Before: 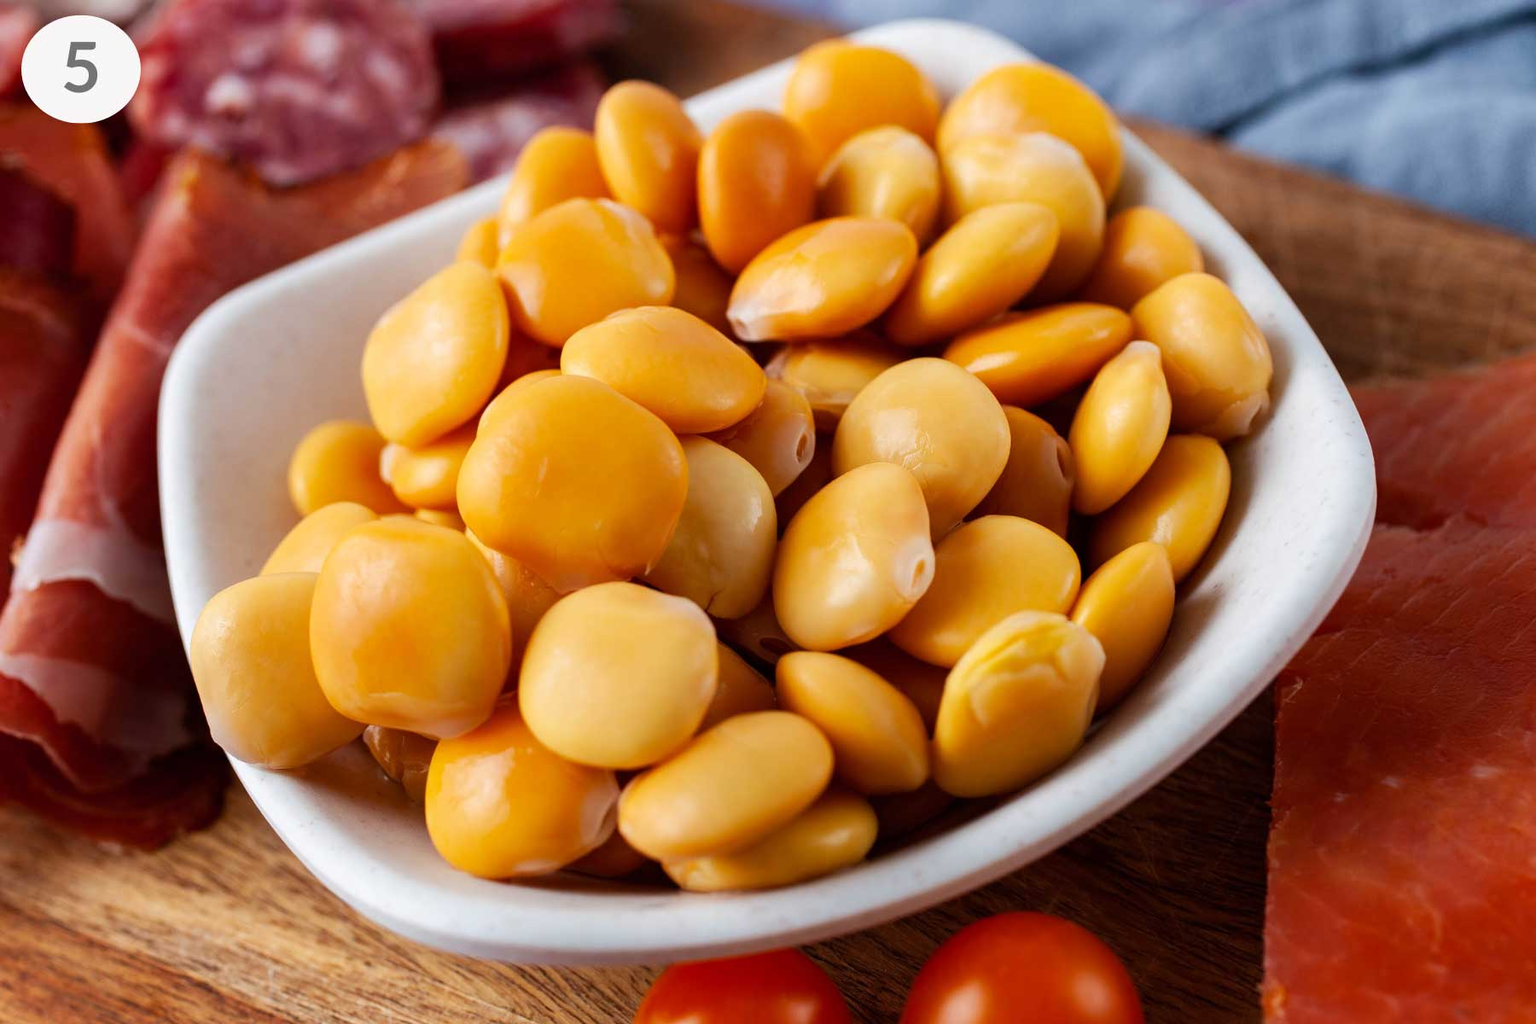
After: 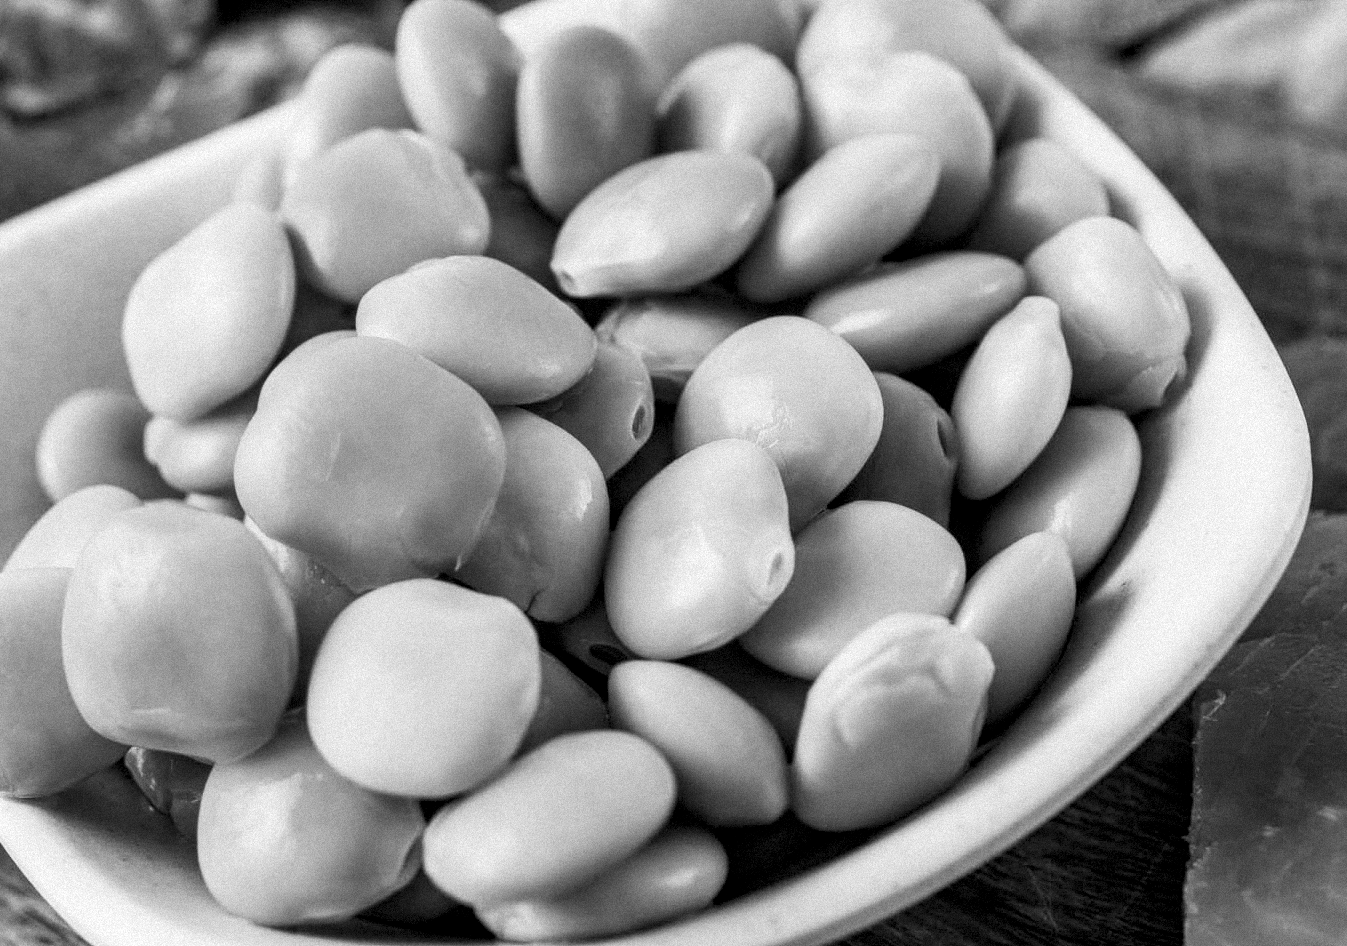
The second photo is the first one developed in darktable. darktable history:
crop: left 16.768%, top 8.653%, right 8.362%, bottom 12.485%
monochrome: on, module defaults
shadows and highlights: low approximation 0.01, soften with gaussian
local contrast: detail 150%
color balance rgb: perceptual saturation grading › global saturation 20%, perceptual saturation grading › highlights -25%, perceptual saturation grading › shadows 25%
base curve: curves: ch0 [(0, 0) (0.088, 0.125) (0.176, 0.251) (0.354, 0.501) (0.613, 0.749) (1, 0.877)], preserve colors none
grain: mid-tones bias 0%
